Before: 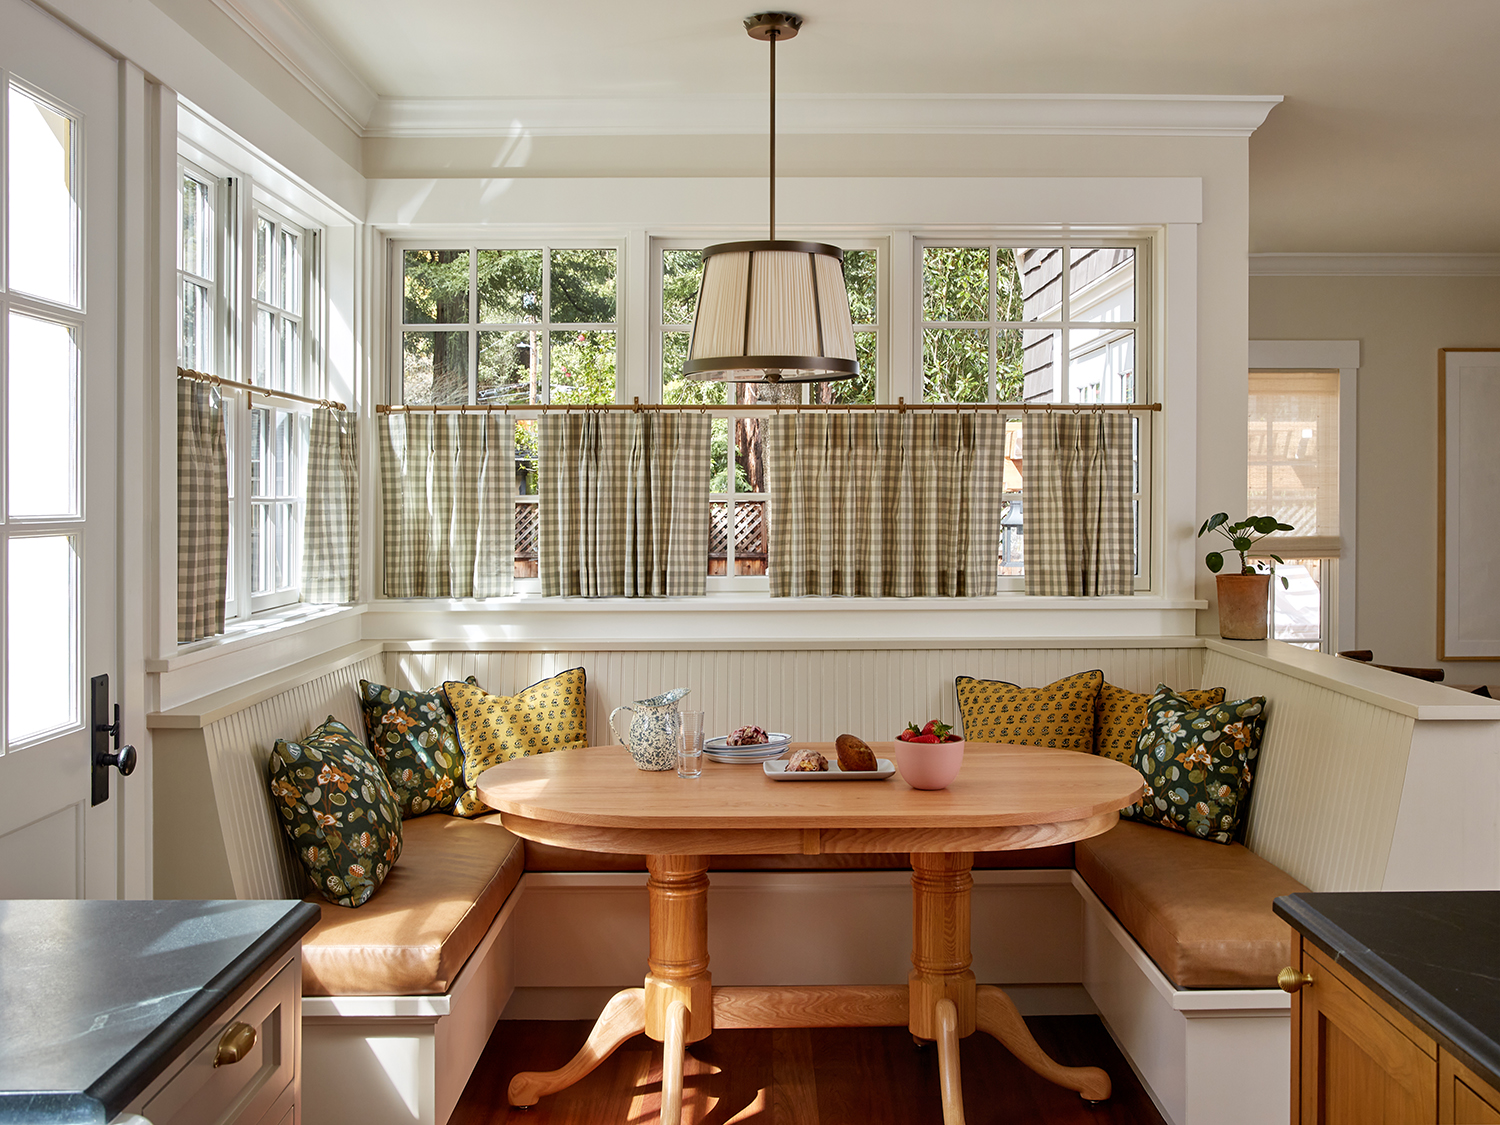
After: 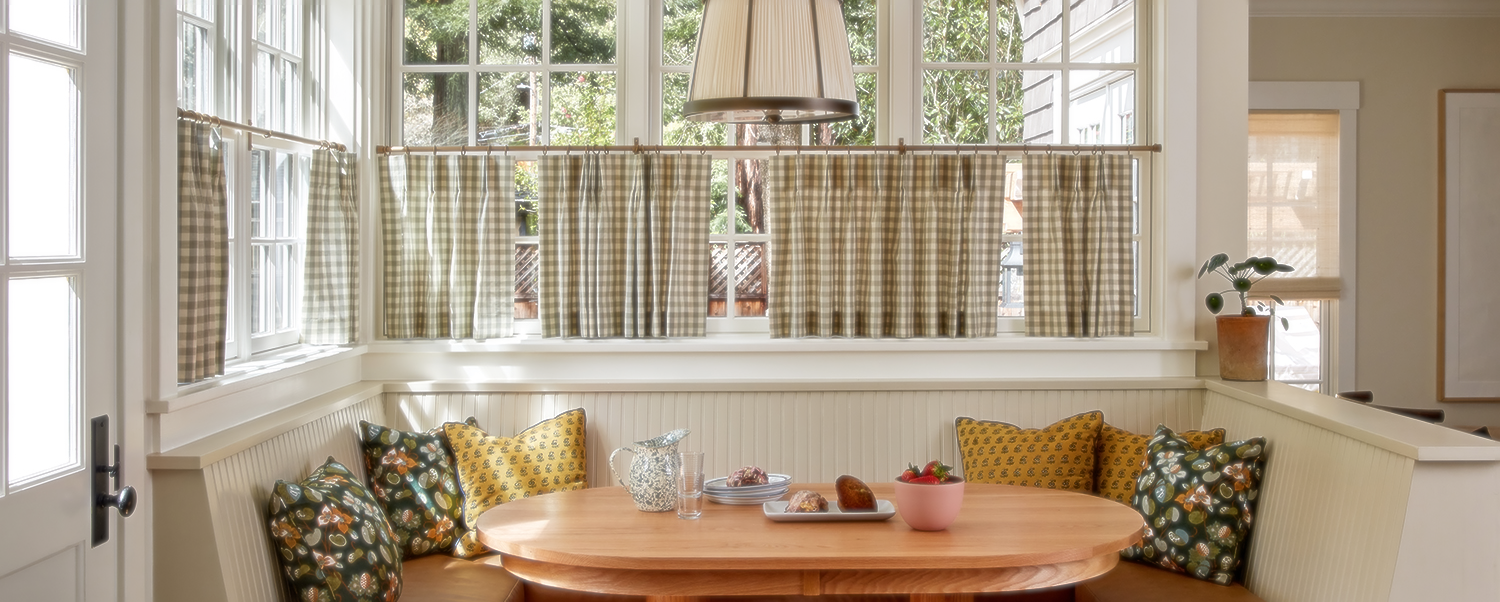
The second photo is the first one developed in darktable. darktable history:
sharpen: on, module defaults
soften: size 8.67%, mix 49%
crop and rotate: top 23.043%, bottom 23.437%
